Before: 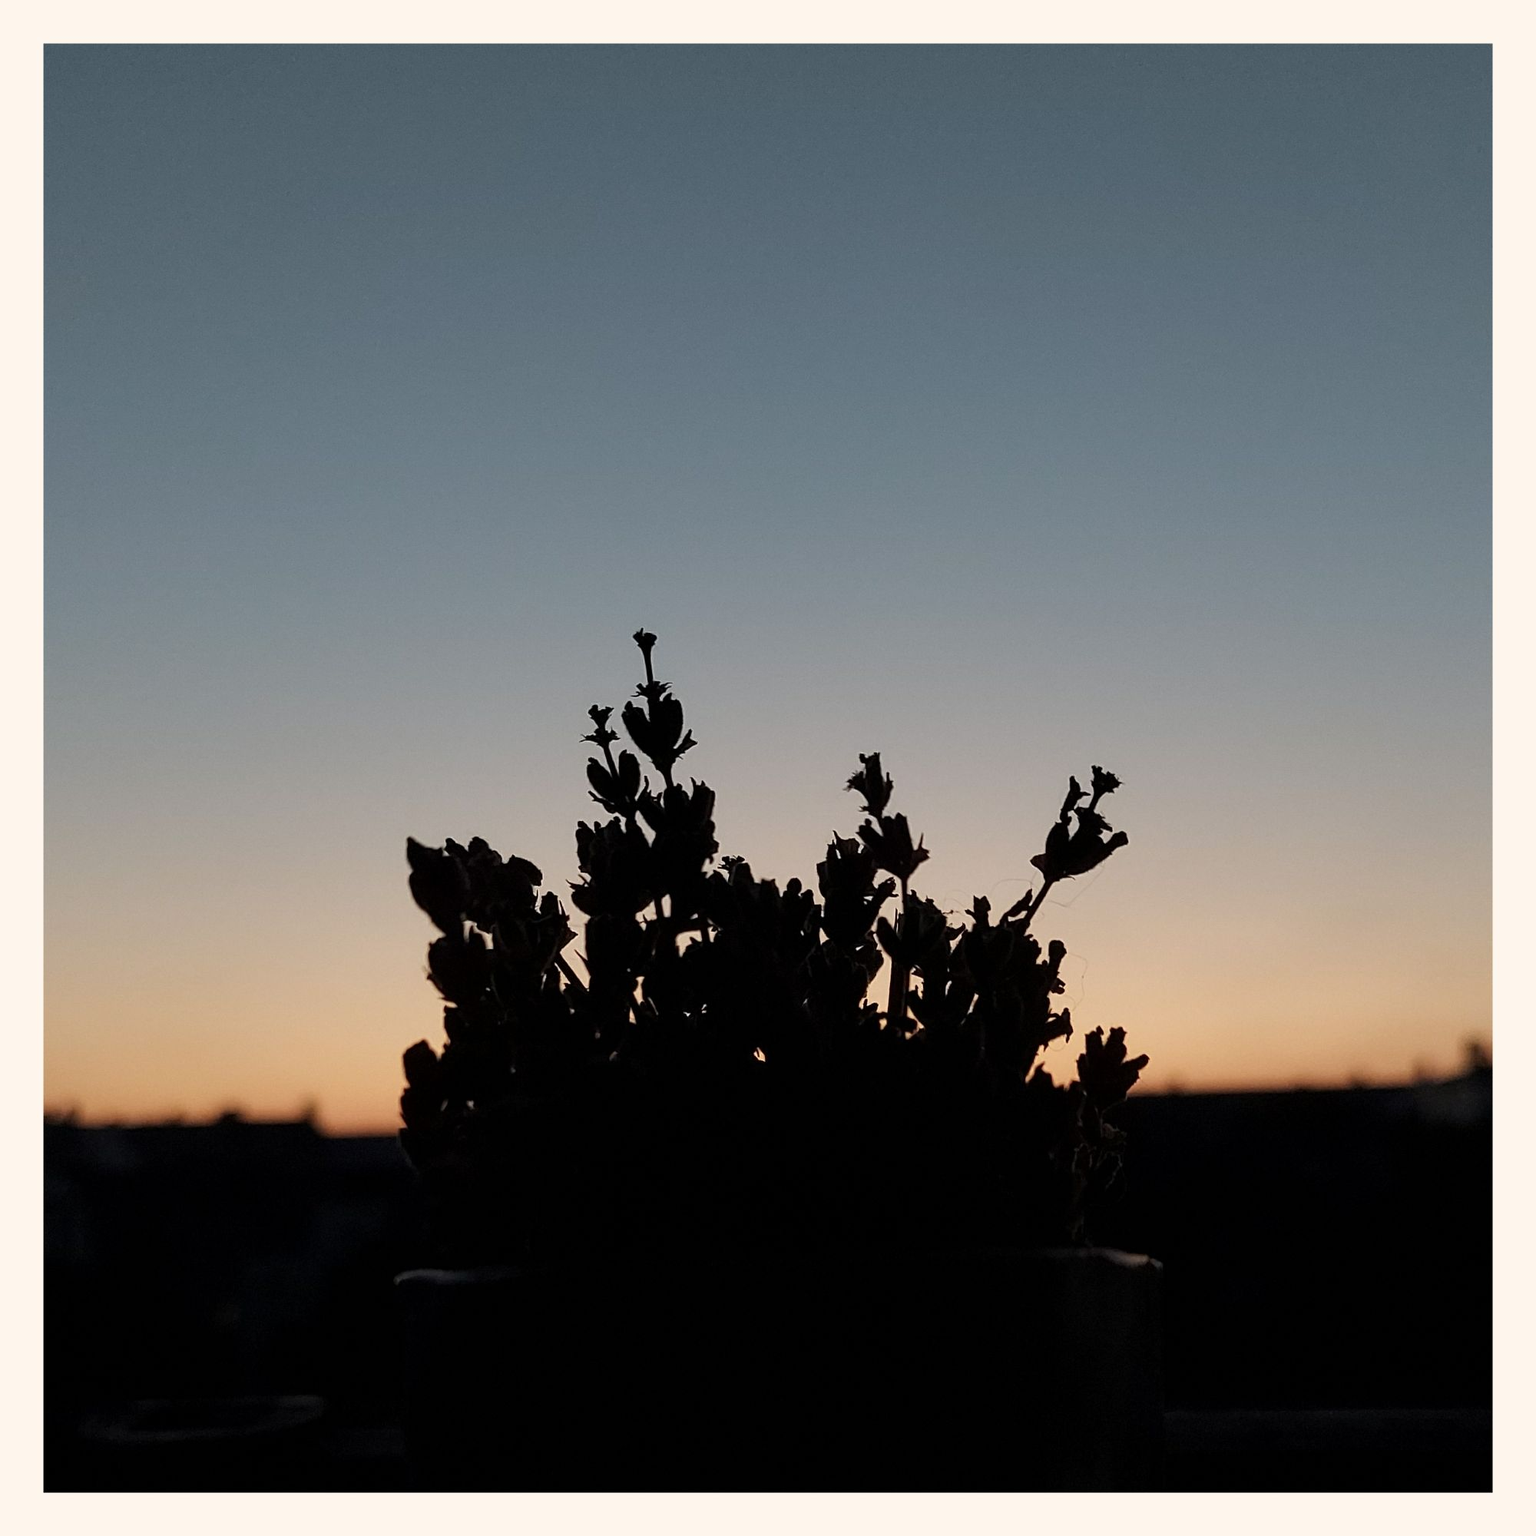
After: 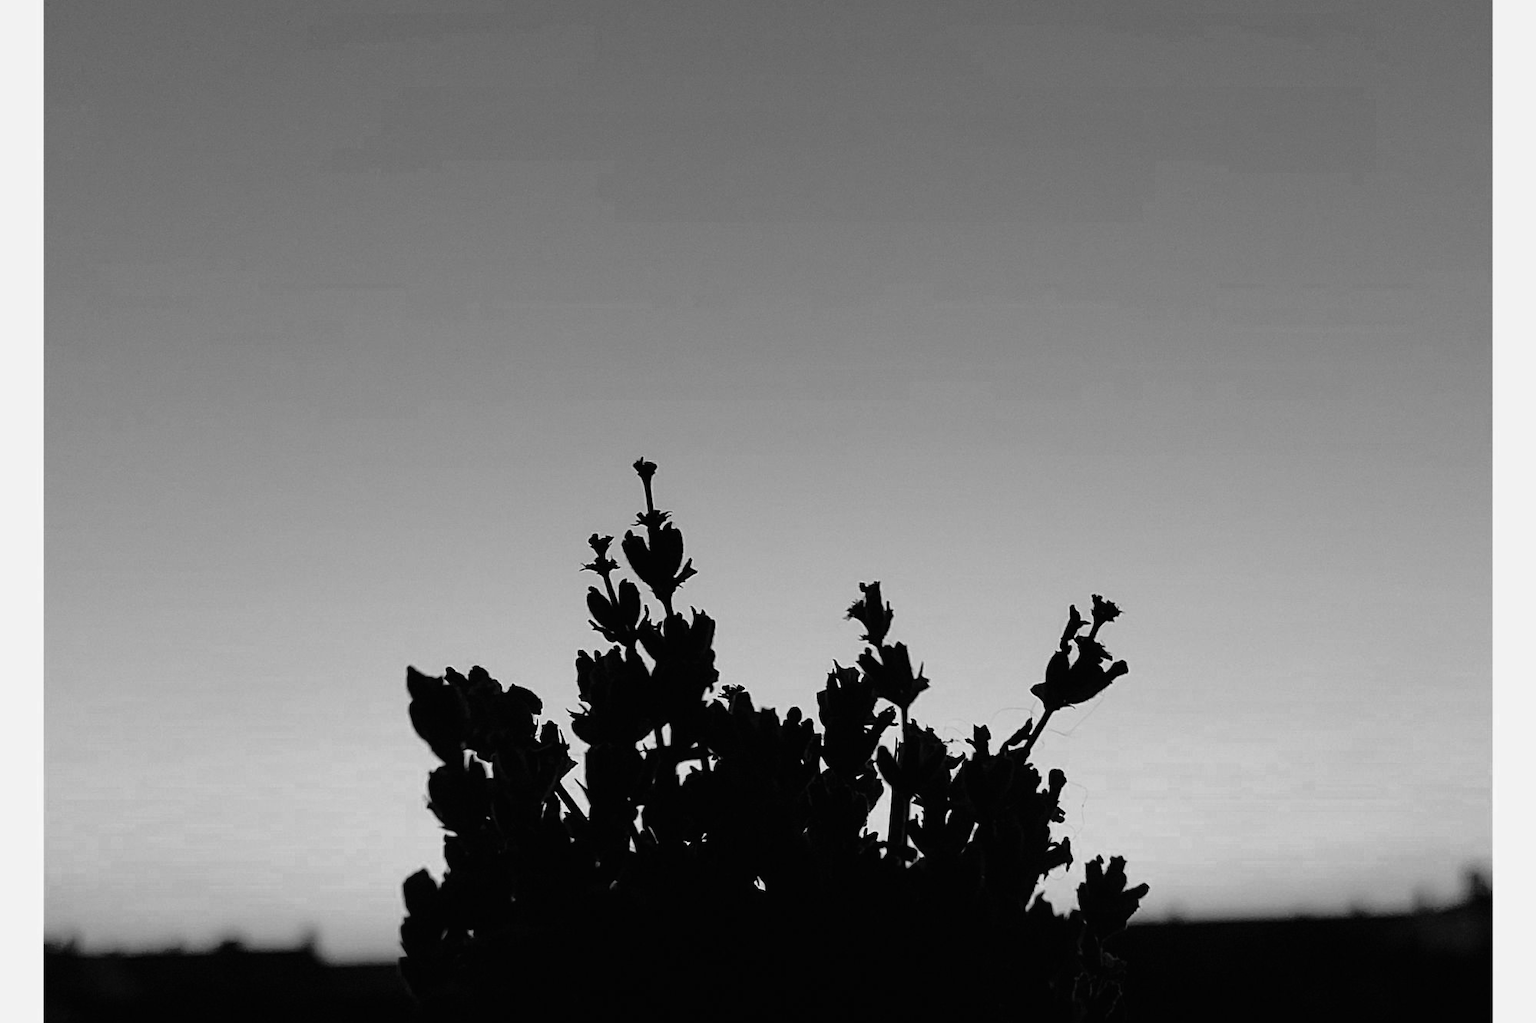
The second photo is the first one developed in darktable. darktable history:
crop: top 11.166%, bottom 22.168%
tone curve: curves: ch0 [(0, 0.009) (0.105, 0.08) (0.195, 0.18) (0.283, 0.316) (0.384, 0.434) (0.485, 0.531) (0.638, 0.69) (0.81, 0.872) (1, 0.977)]; ch1 [(0, 0) (0.161, 0.092) (0.35, 0.33) (0.379, 0.401) (0.456, 0.469) (0.502, 0.5) (0.525, 0.518) (0.586, 0.617) (0.635, 0.655) (1, 1)]; ch2 [(0, 0) (0.371, 0.362) (0.437, 0.437) (0.48, 0.49) (0.53, 0.515) (0.56, 0.571) (0.622, 0.606) (1, 1)], color space Lab, independent channels, preserve colors none
color zones: curves: ch0 [(0.002, 0.593) (0.143, 0.417) (0.285, 0.541) (0.455, 0.289) (0.608, 0.327) (0.727, 0.283) (0.869, 0.571) (1, 0.603)]; ch1 [(0, 0) (0.143, 0) (0.286, 0) (0.429, 0) (0.571, 0) (0.714, 0) (0.857, 0)]
